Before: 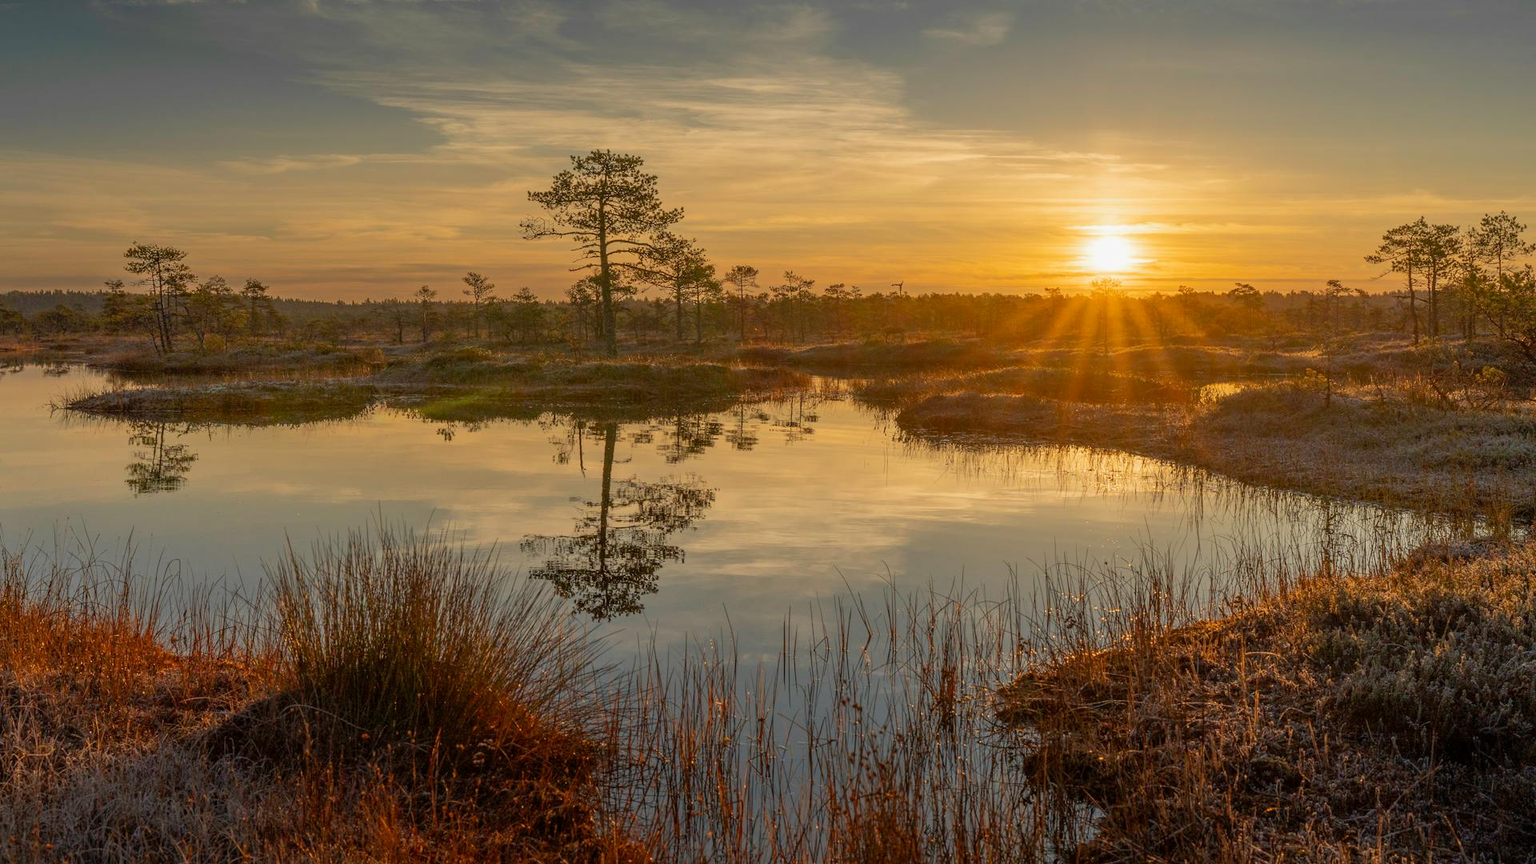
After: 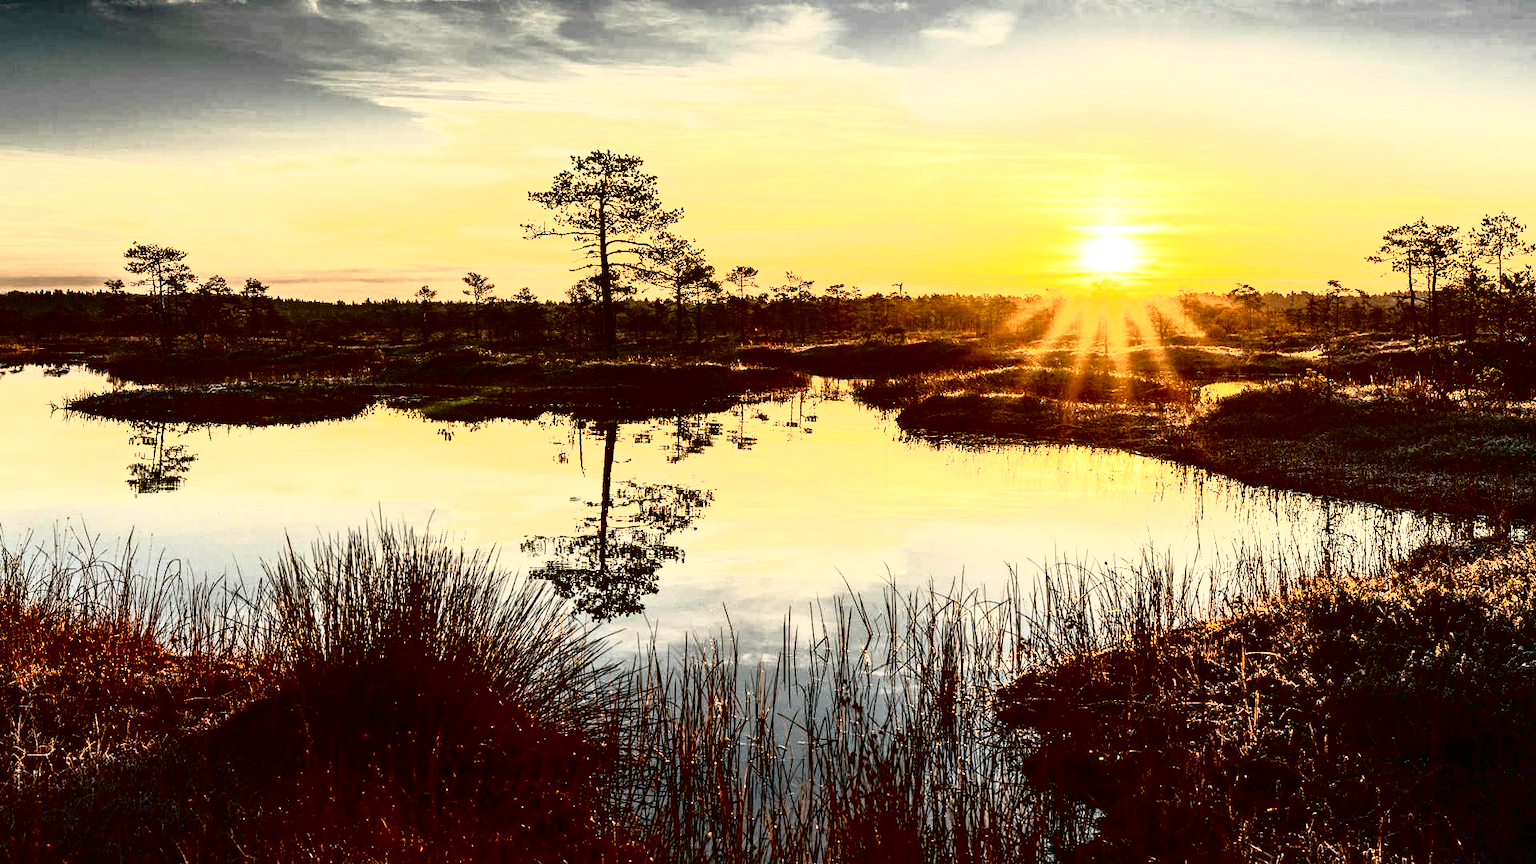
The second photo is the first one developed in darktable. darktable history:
exposure: black level correction 0, exposure 1.2 EV, compensate highlight preservation false
tone curve: curves: ch0 [(0, 0) (0.003, 0.005) (0.011, 0.005) (0.025, 0.006) (0.044, 0.008) (0.069, 0.01) (0.1, 0.012) (0.136, 0.015) (0.177, 0.019) (0.224, 0.017) (0.277, 0.015) (0.335, 0.018) (0.399, 0.043) (0.468, 0.118) (0.543, 0.349) (0.623, 0.591) (0.709, 0.88) (0.801, 0.983) (0.898, 0.973) (1, 1)], color space Lab, independent channels, preserve colors none
